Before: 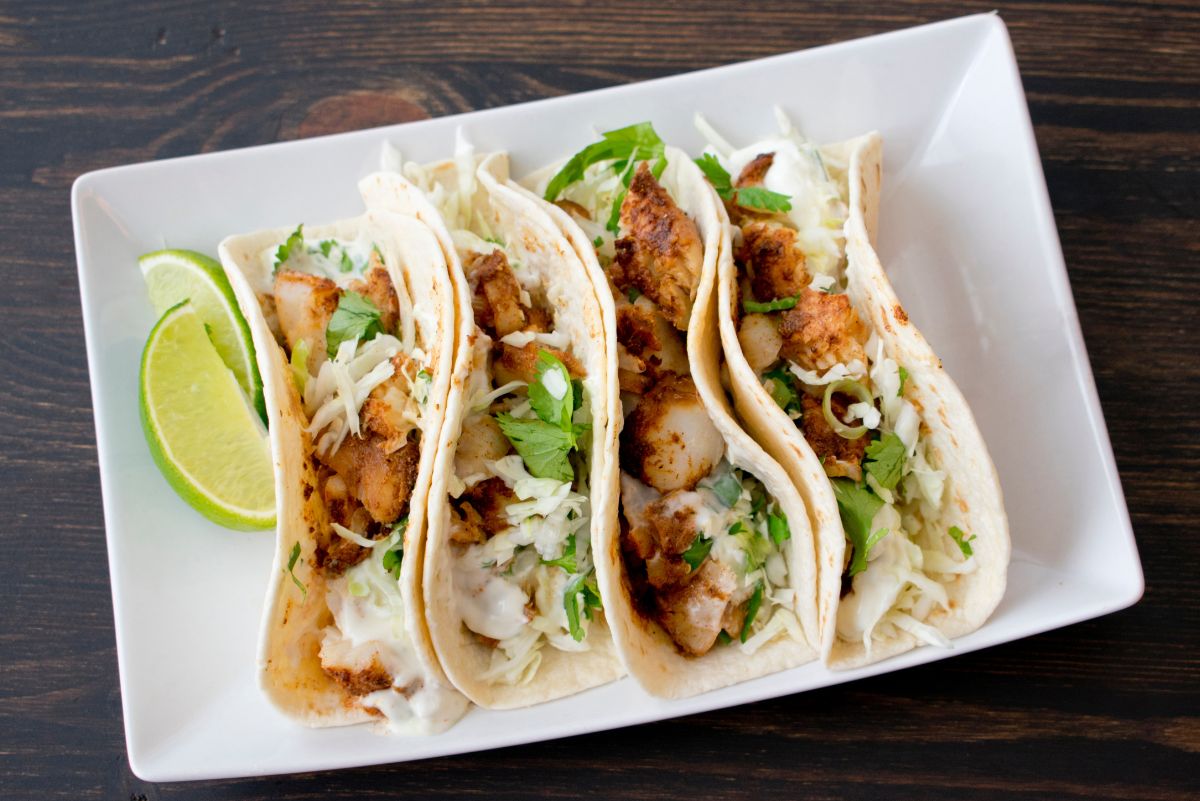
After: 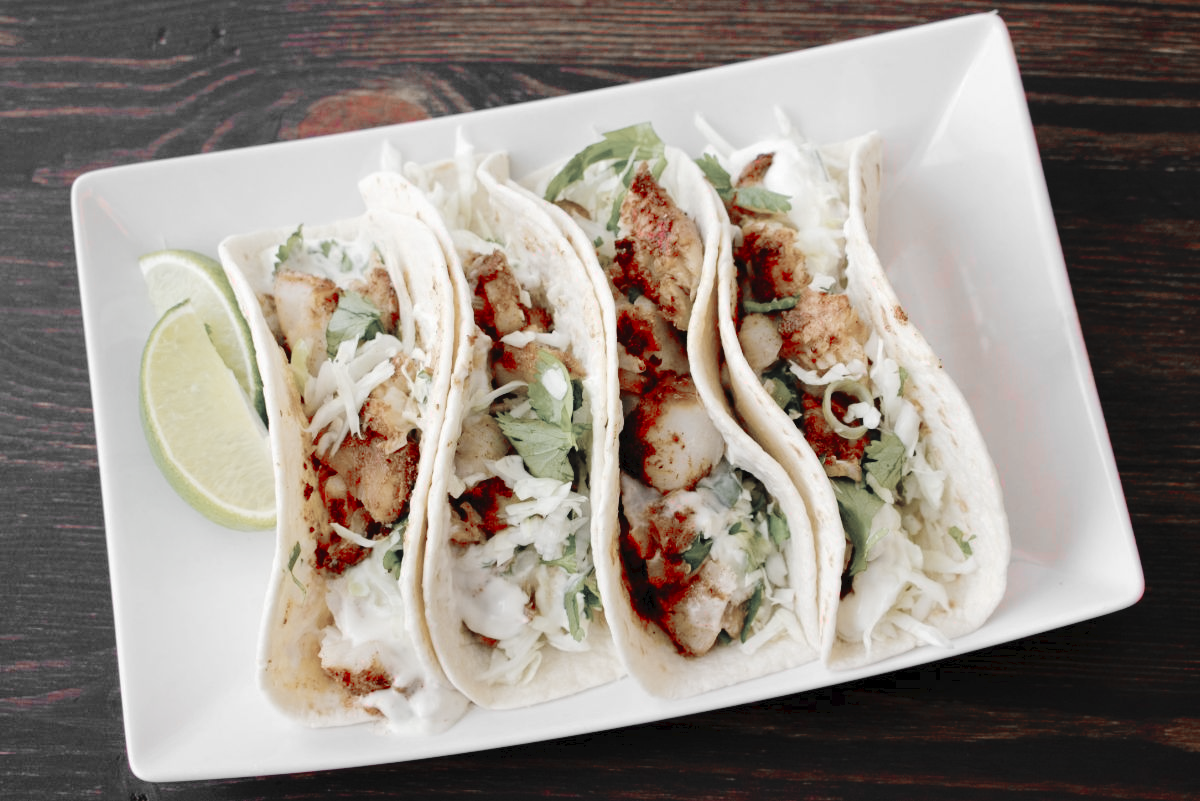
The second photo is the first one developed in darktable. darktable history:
tone curve: curves: ch0 [(0, 0) (0.003, 0.047) (0.011, 0.051) (0.025, 0.061) (0.044, 0.075) (0.069, 0.09) (0.1, 0.102) (0.136, 0.125) (0.177, 0.173) (0.224, 0.226) (0.277, 0.303) (0.335, 0.388) (0.399, 0.469) (0.468, 0.545) (0.543, 0.623) (0.623, 0.695) (0.709, 0.766) (0.801, 0.832) (0.898, 0.905) (1, 1)], preserve colors none
levels: levels [0.016, 0.5, 0.996]
color zones: curves: ch1 [(0, 0.831) (0.08, 0.771) (0.157, 0.268) (0.241, 0.207) (0.562, -0.005) (0.714, -0.013) (0.876, 0.01) (1, 0.831)]
